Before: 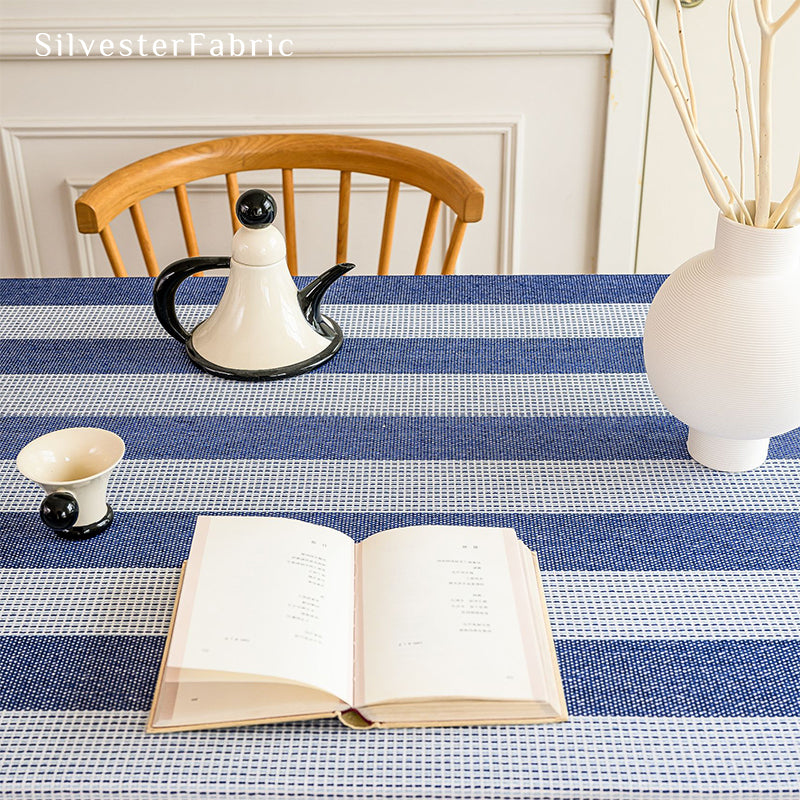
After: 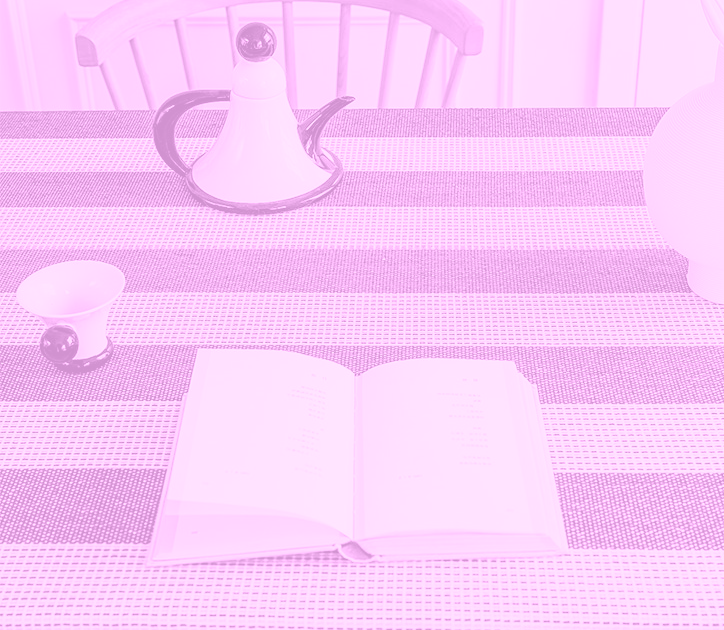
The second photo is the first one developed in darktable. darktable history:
crop: top 20.916%, right 9.437%, bottom 0.316%
colorize: hue 331.2°, saturation 75%, source mix 30.28%, lightness 70.52%, version 1
